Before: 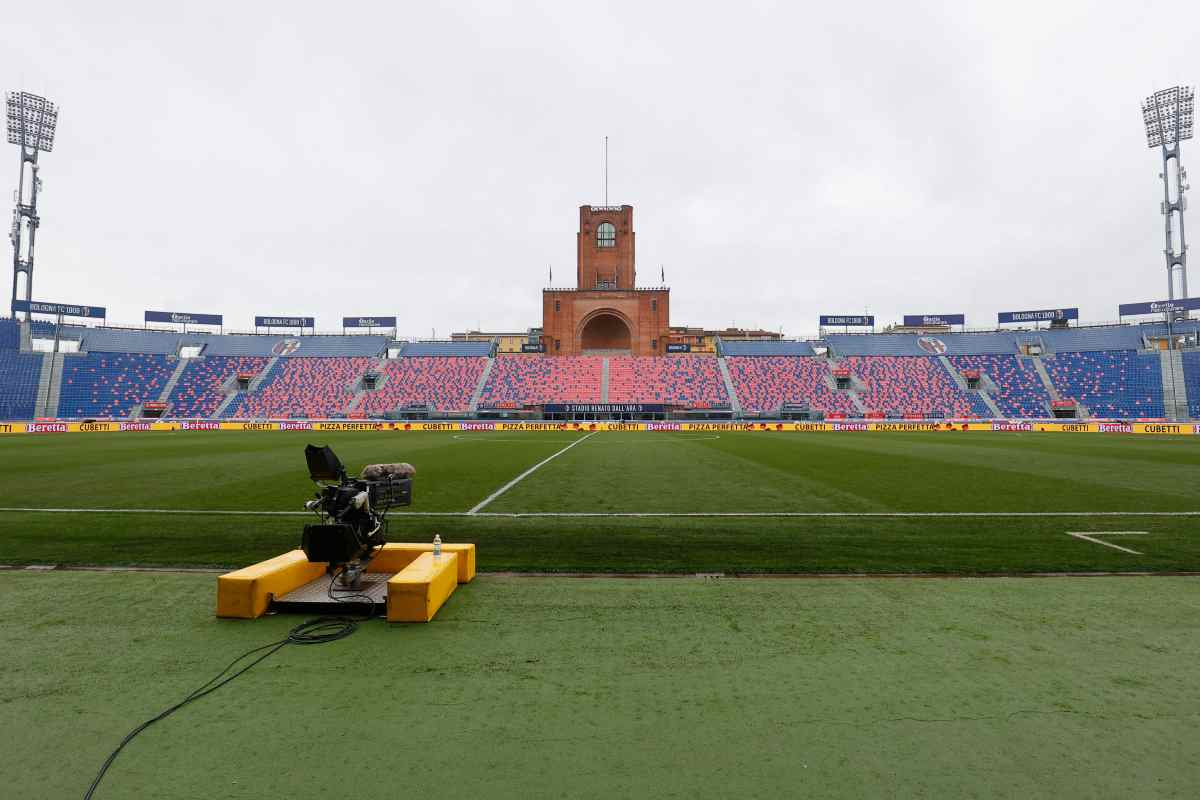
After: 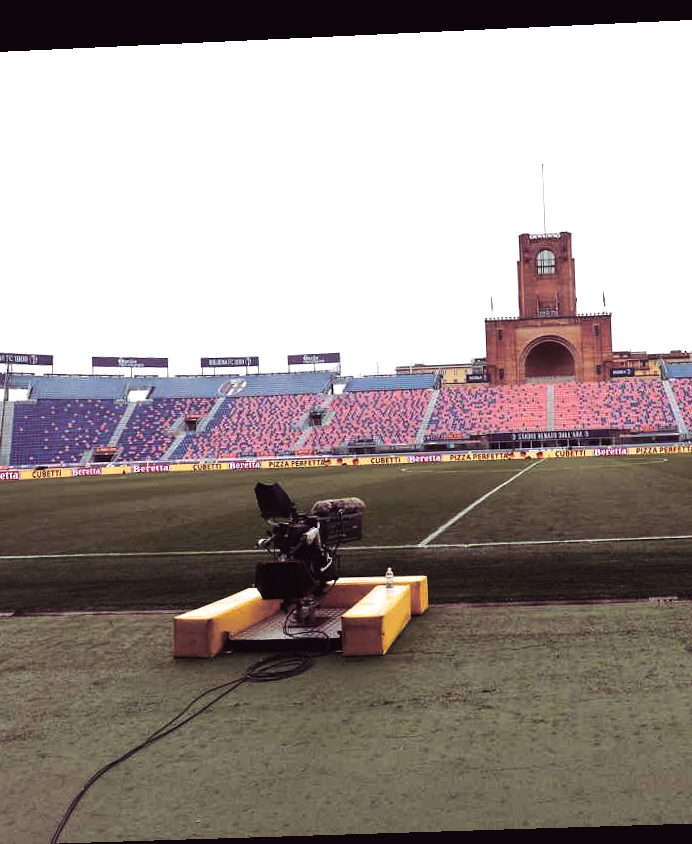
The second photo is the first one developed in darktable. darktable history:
rotate and perspective: rotation -2.22°, lens shift (horizontal) -0.022, automatic cropping off
crop: left 5.114%, right 38.589%
color balance rgb: shadows lift › chroma 2%, shadows lift › hue 135.47°, highlights gain › chroma 2%, highlights gain › hue 291.01°, global offset › luminance 0.5%, perceptual saturation grading › global saturation -10.8%, perceptual saturation grading › highlights -26.83%, perceptual saturation grading › shadows 21.25%, perceptual brilliance grading › highlights 17.77%, perceptual brilliance grading › mid-tones 31.71%, perceptual brilliance grading › shadows -31.01%, global vibrance 24.91%
split-toning: shadows › hue 316.8°, shadows › saturation 0.47, highlights › hue 201.6°, highlights › saturation 0, balance -41.97, compress 28.01%
